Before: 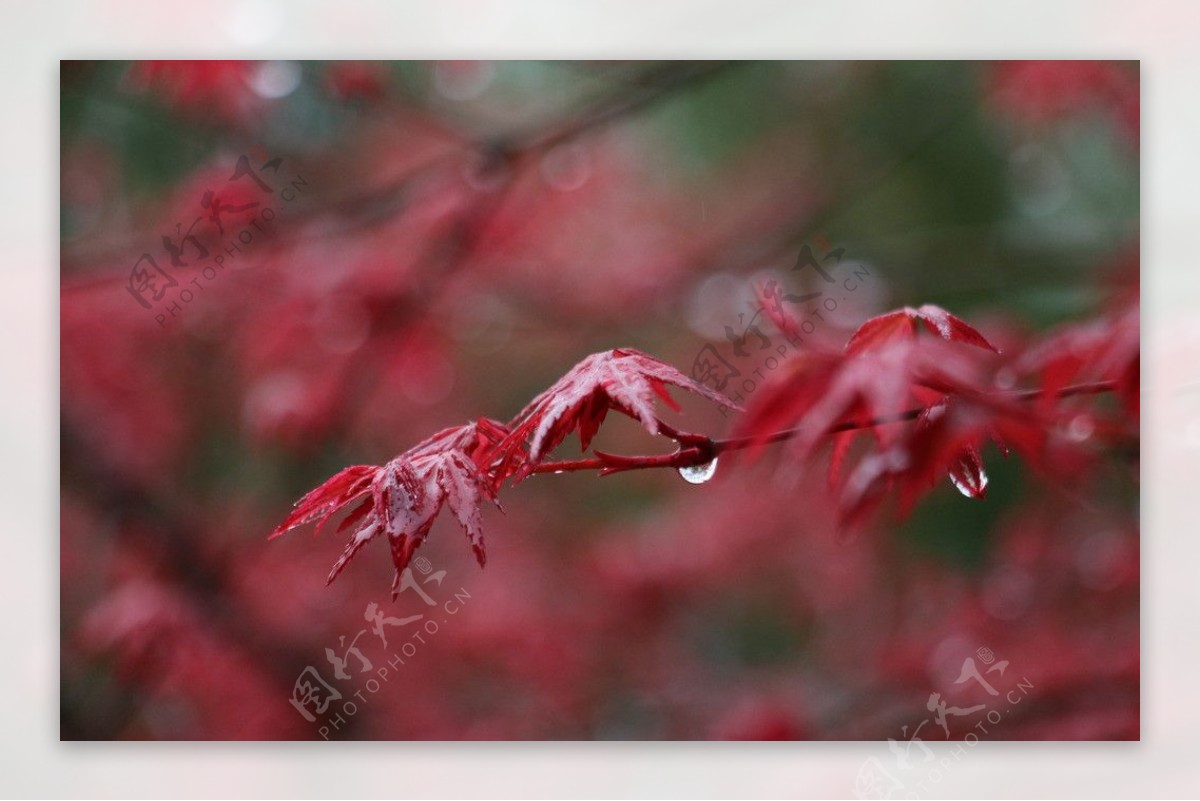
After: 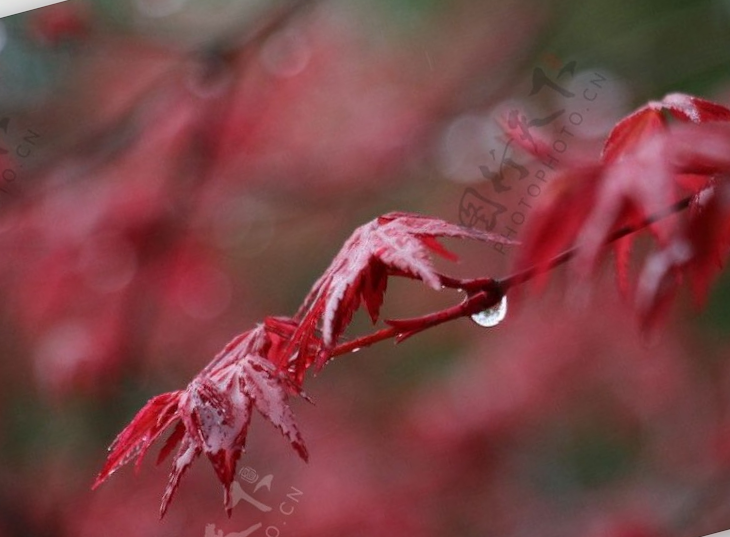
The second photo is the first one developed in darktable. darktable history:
rotate and perspective: rotation -14.8°, crop left 0.1, crop right 0.903, crop top 0.25, crop bottom 0.748
crop and rotate: left 15.446%, right 17.836%
